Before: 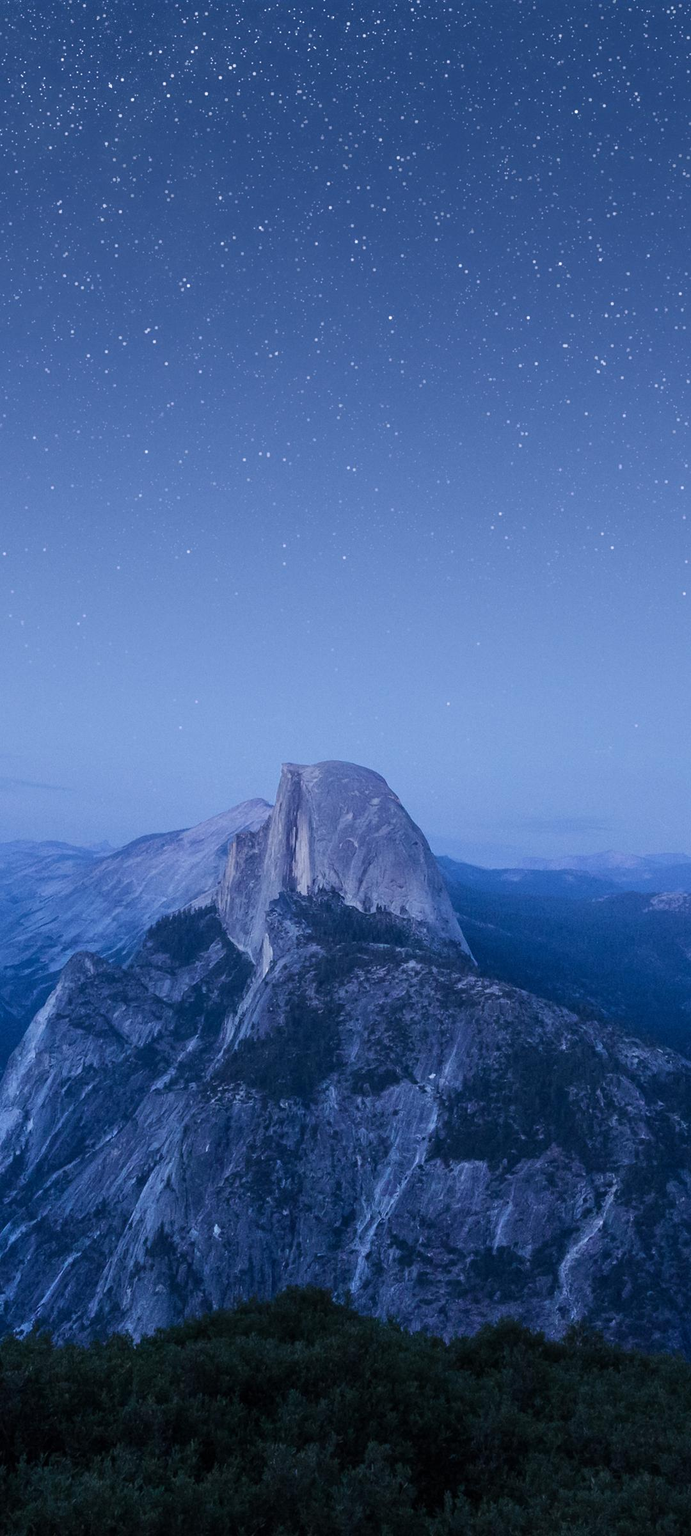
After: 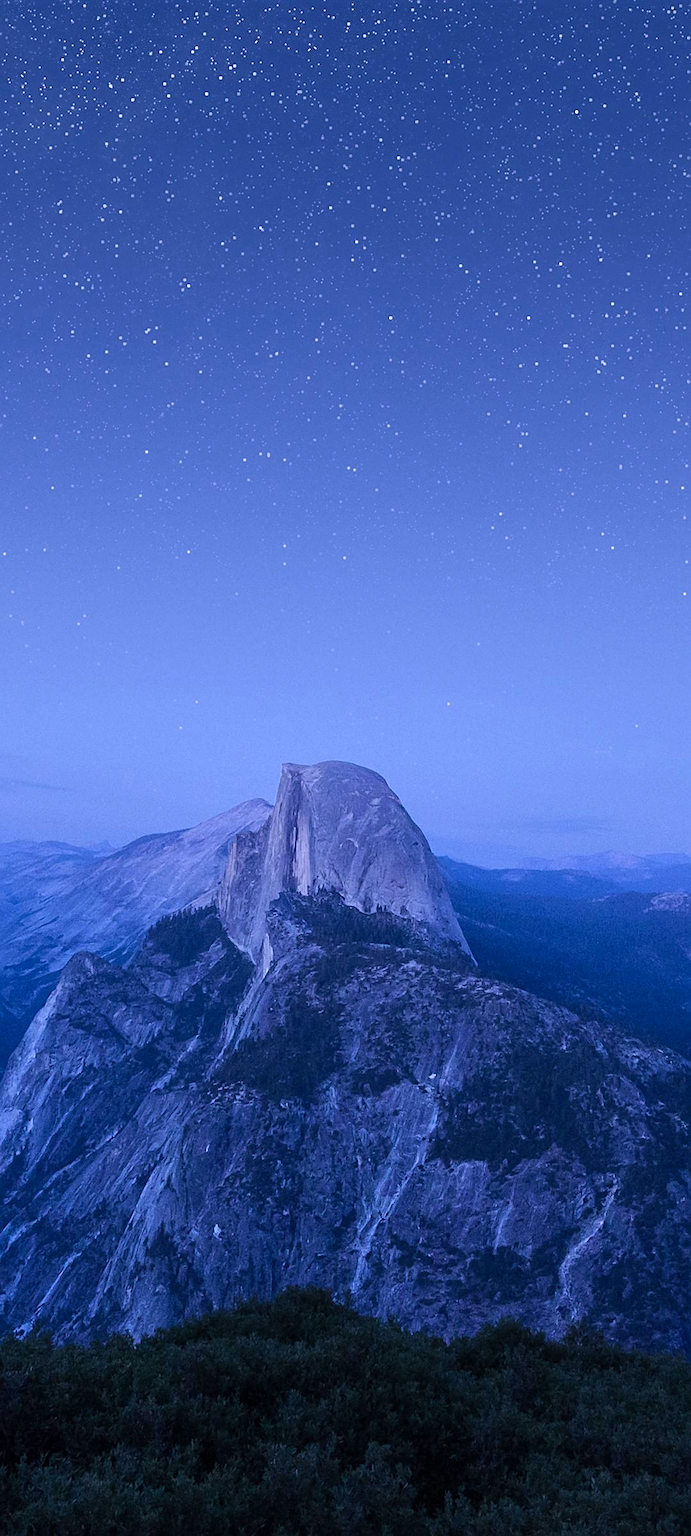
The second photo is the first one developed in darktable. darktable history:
sharpen: on, module defaults
color calibration: gray › normalize channels true, illuminant custom, x 0.367, y 0.392, temperature 4438.77 K, gamut compression 0.018
